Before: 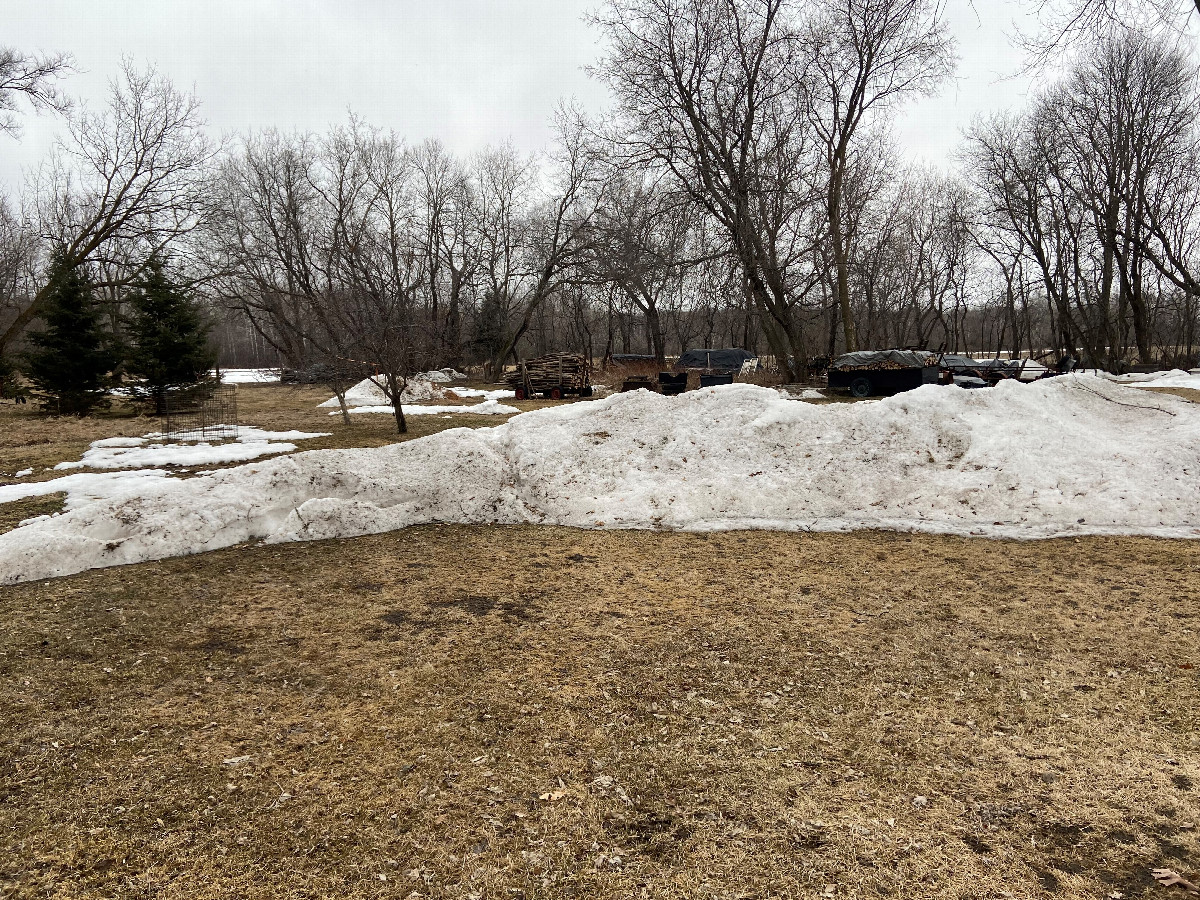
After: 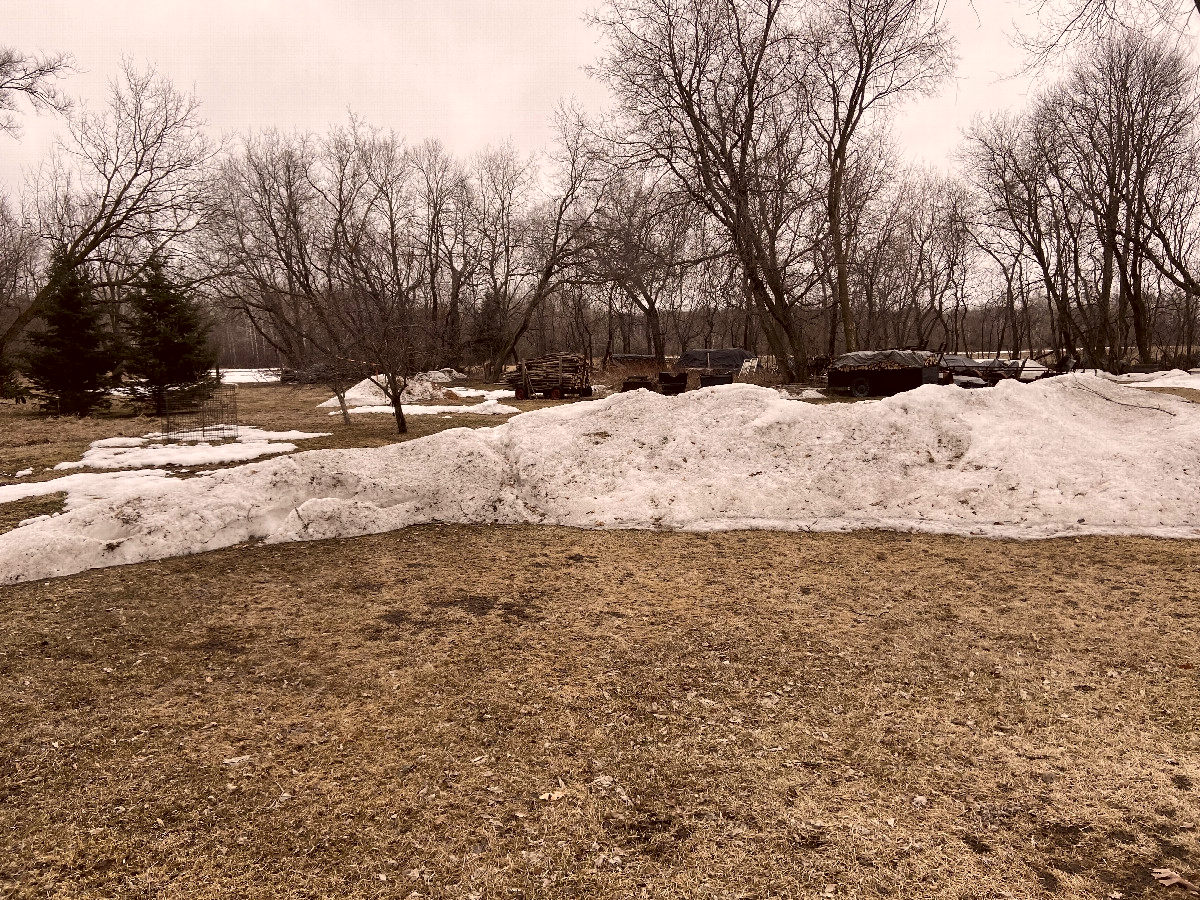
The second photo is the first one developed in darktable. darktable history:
color correction: highlights a* 10.24, highlights b* 9.74, shadows a* 8.4, shadows b* 8.14, saturation 0.78
